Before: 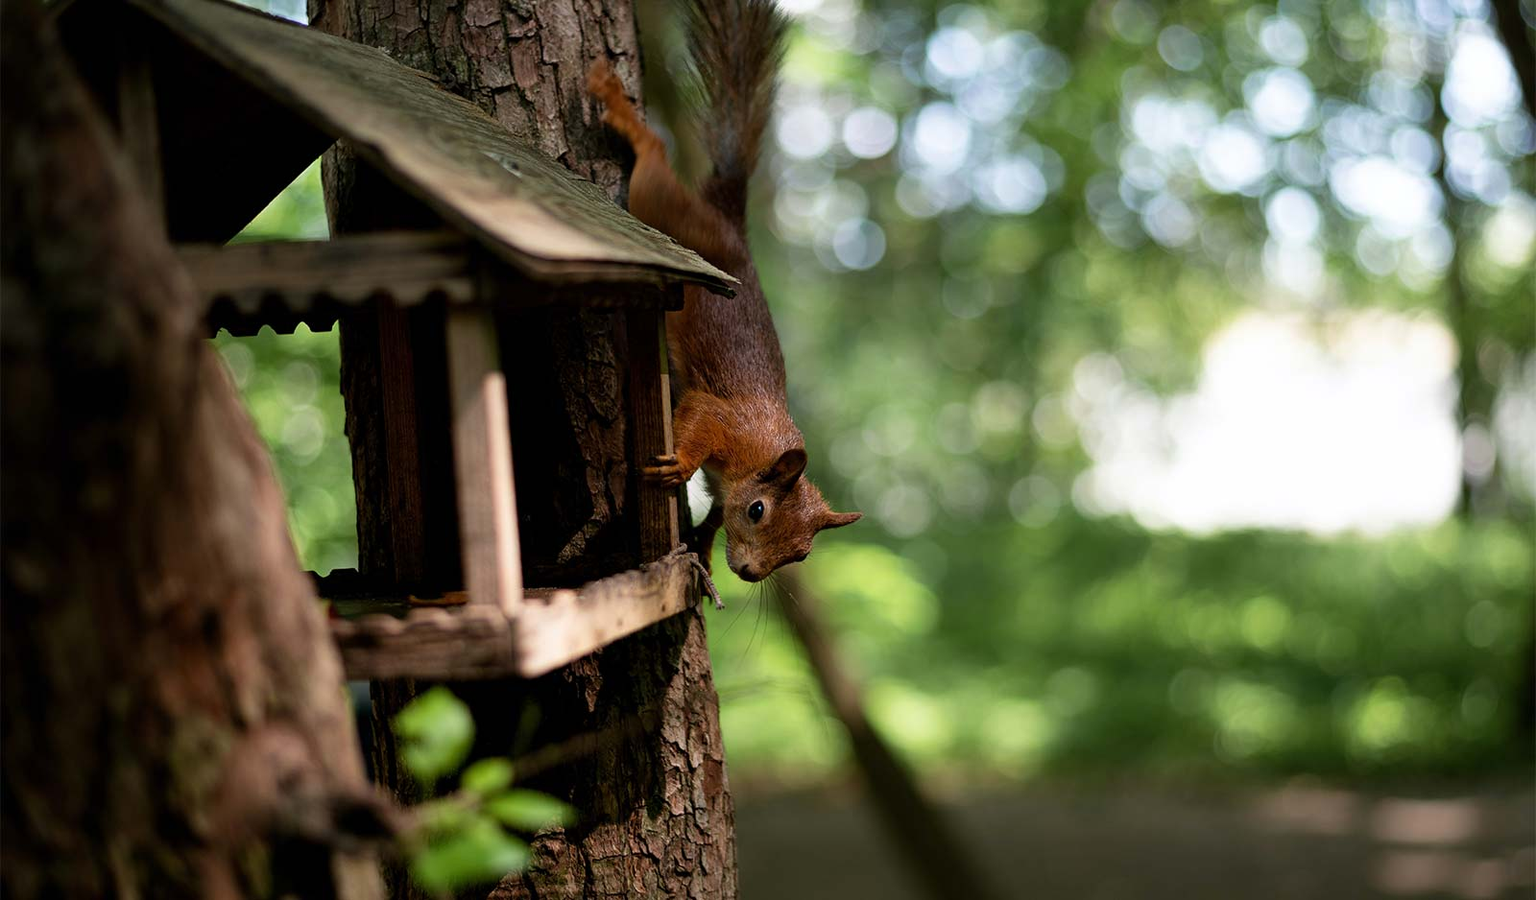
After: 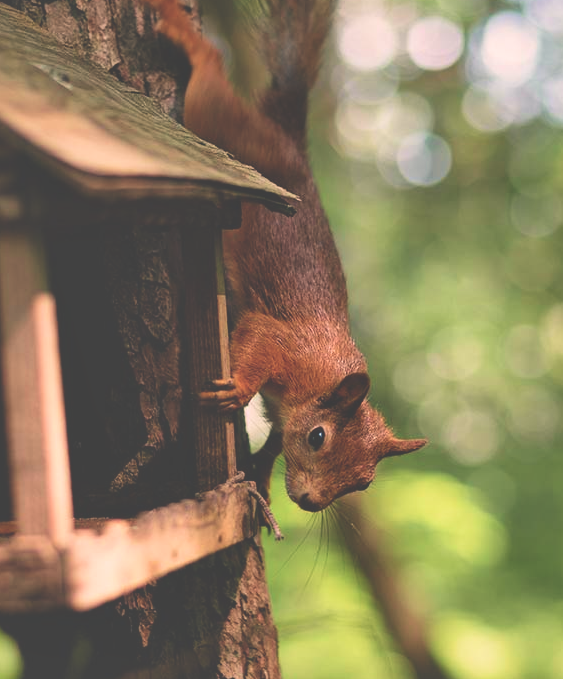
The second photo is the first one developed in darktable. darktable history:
local contrast: mode bilateral grid, contrast 20, coarseness 50, detail 132%, midtone range 0.2
white balance: red 1.127, blue 0.943
rgb levels: preserve colors sum RGB, levels [[0.038, 0.433, 0.934], [0, 0.5, 1], [0, 0.5, 1]]
exposure: black level correction -0.041, exposure 0.064 EV, compensate highlight preservation false
crop and rotate: left 29.476%, top 10.214%, right 35.32%, bottom 17.333%
velvia: on, module defaults
